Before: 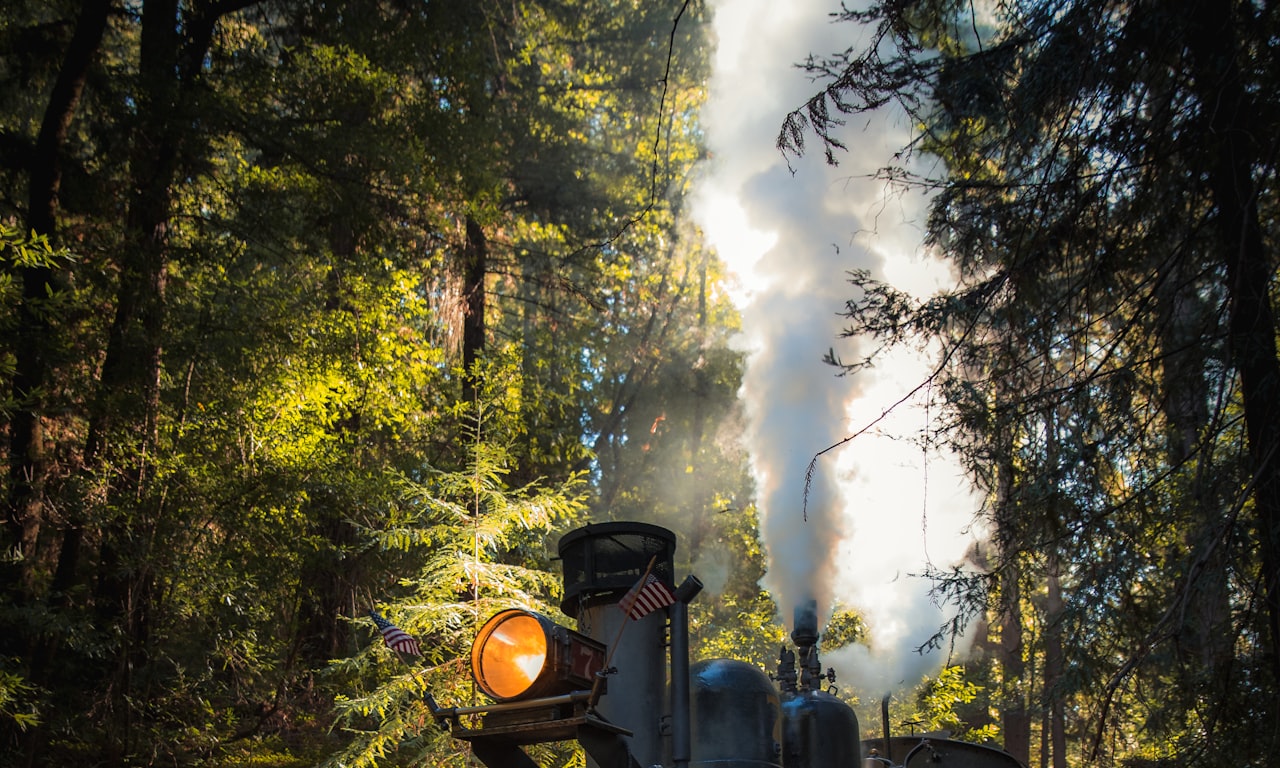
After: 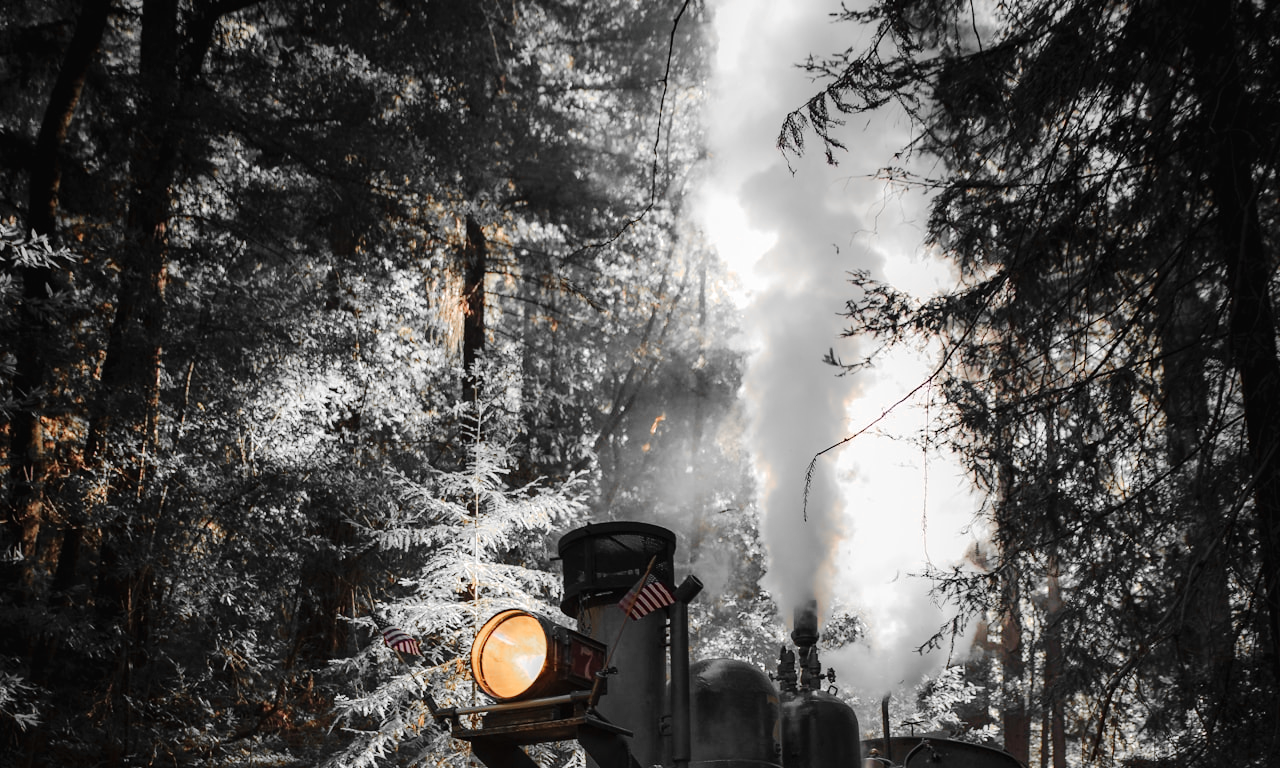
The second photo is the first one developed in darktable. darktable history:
color zones: curves: ch0 [(0, 0.65) (0.096, 0.644) (0.221, 0.539) (0.429, 0.5) (0.571, 0.5) (0.714, 0.5) (0.857, 0.5) (1, 0.65)]; ch1 [(0, 0.5) (0.143, 0.5) (0.257, -0.002) (0.429, 0.04) (0.571, -0.001) (0.714, -0.015) (0.857, 0.024) (1, 0.5)]
exposure: compensate exposure bias true, compensate highlight preservation false
tone curve: curves: ch0 [(0, 0) (0.003, 0.009) (0.011, 0.013) (0.025, 0.022) (0.044, 0.039) (0.069, 0.055) (0.1, 0.077) (0.136, 0.113) (0.177, 0.158) (0.224, 0.213) (0.277, 0.289) (0.335, 0.367) (0.399, 0.451) (0.468, 0.532) (0.543, 0.615) (0.623, 0.696) (0.709, 0.755) (0.801, 0.818) (0.898, 0.893) (1, 1)], preserve colors none
